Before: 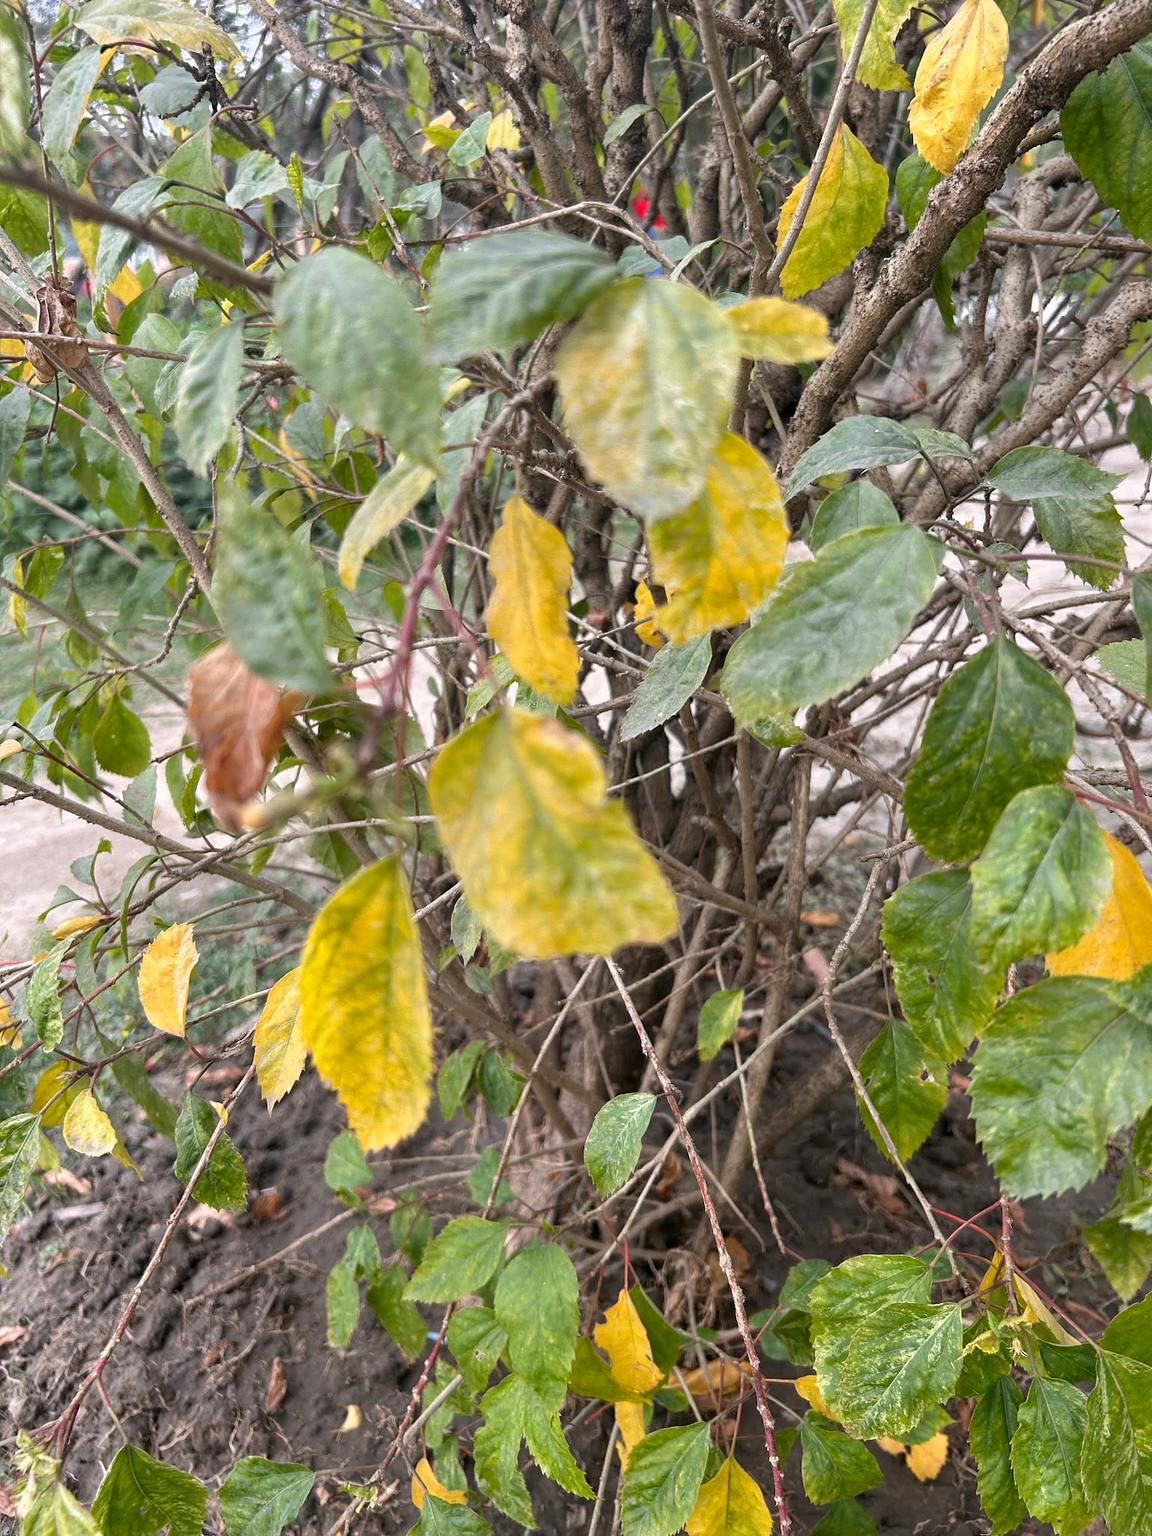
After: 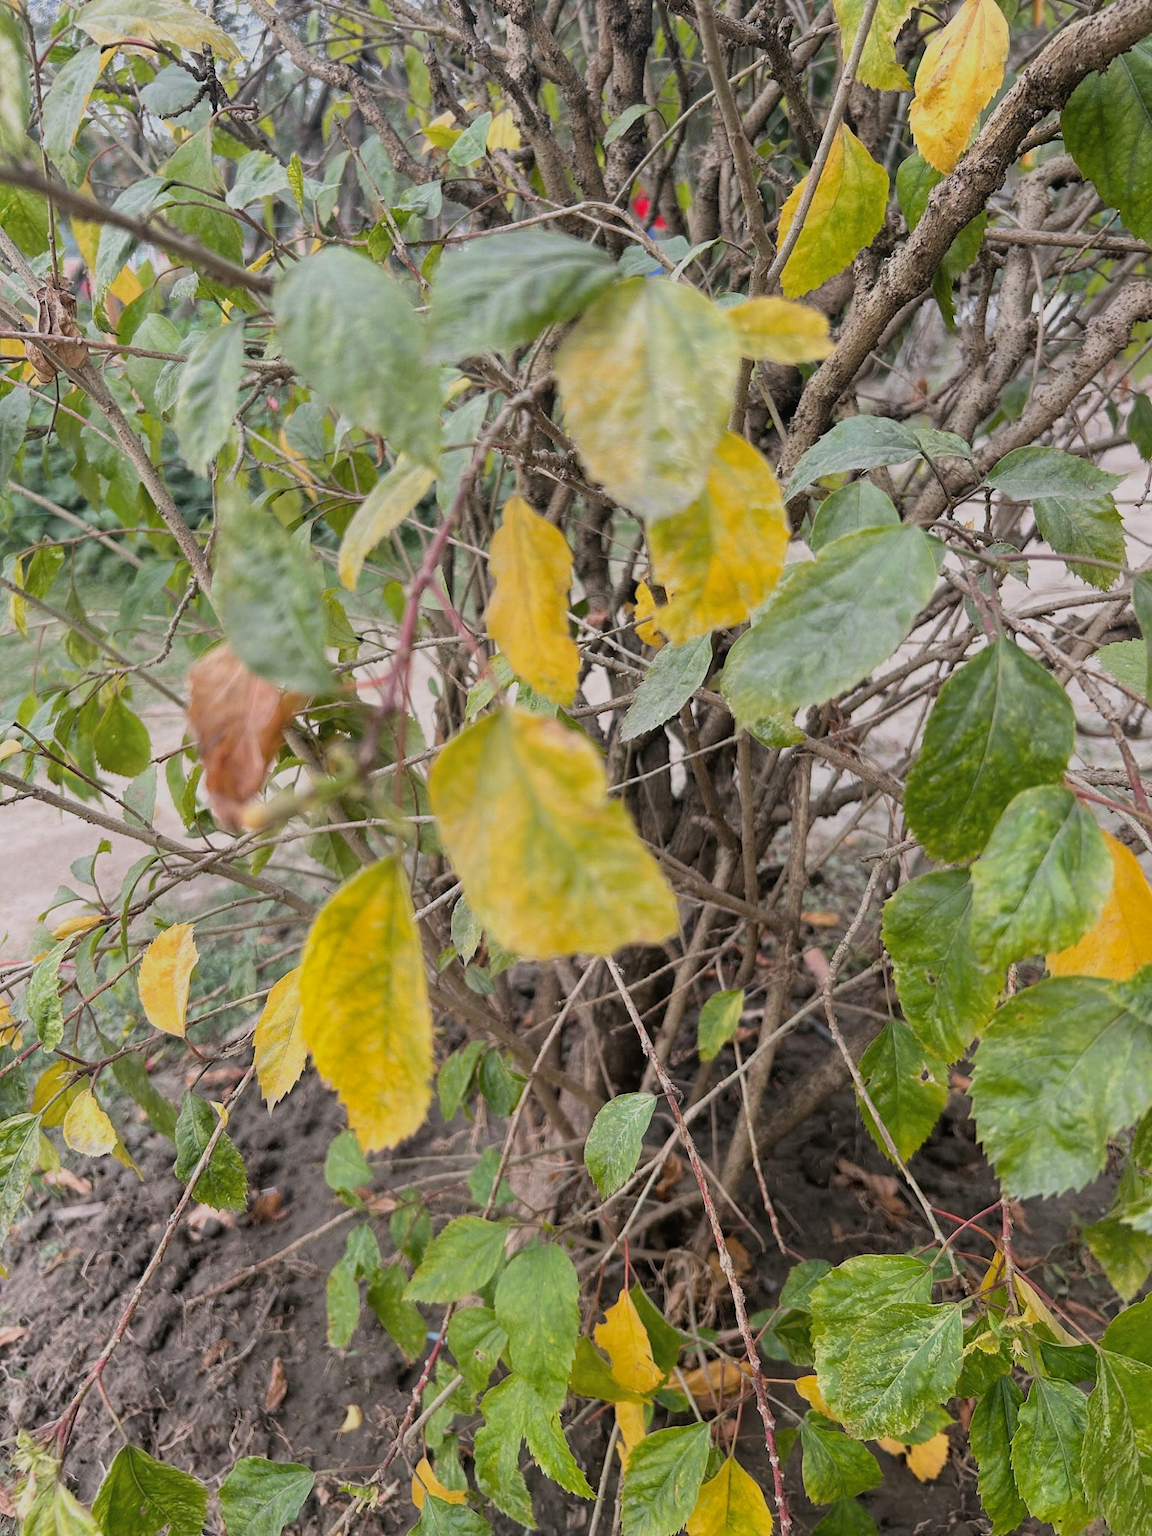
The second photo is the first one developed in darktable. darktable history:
filmic rgb: black relative exposure -7.82 EV, white relative exposure 4.29 EV, hardness 3.86, color science v6 (2022)
contrast equalizer: octaves 7, y [[0.6 ×6], [0.55 ×6], [0 ×6], [0 ×6], [0 ×6]], mix -0.3
